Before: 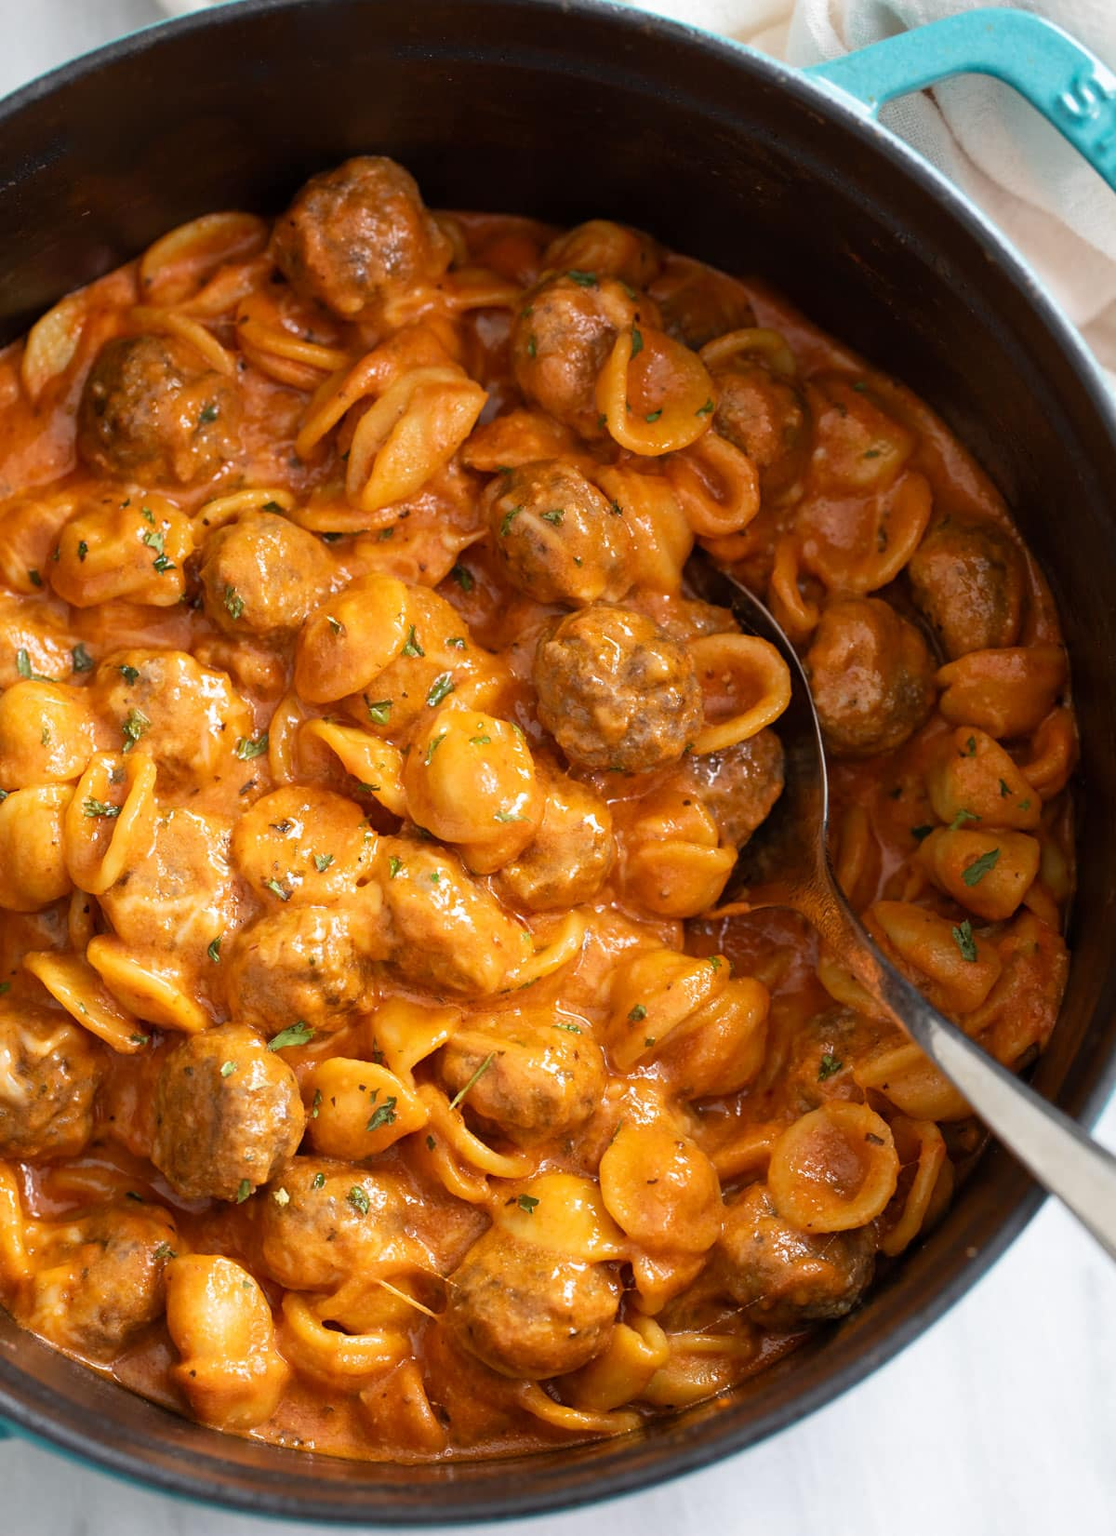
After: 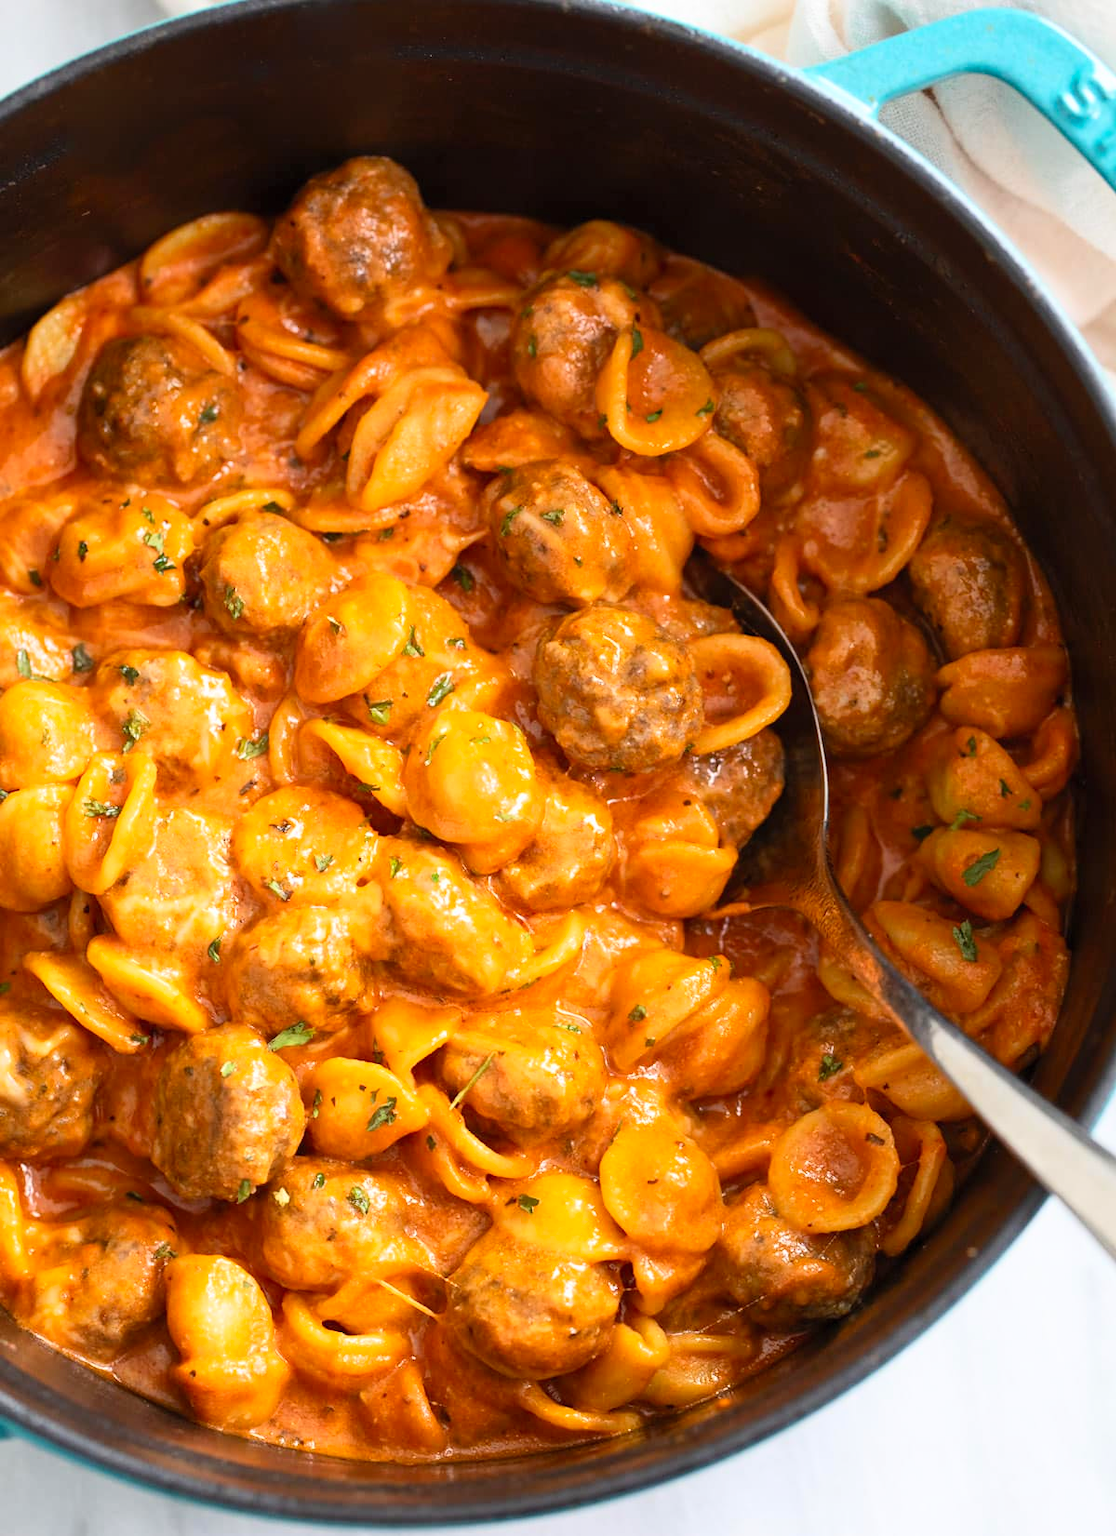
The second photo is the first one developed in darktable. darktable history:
contrast brightness saturation: contrast 0.201, brightness 0.156, saturation 0.222
